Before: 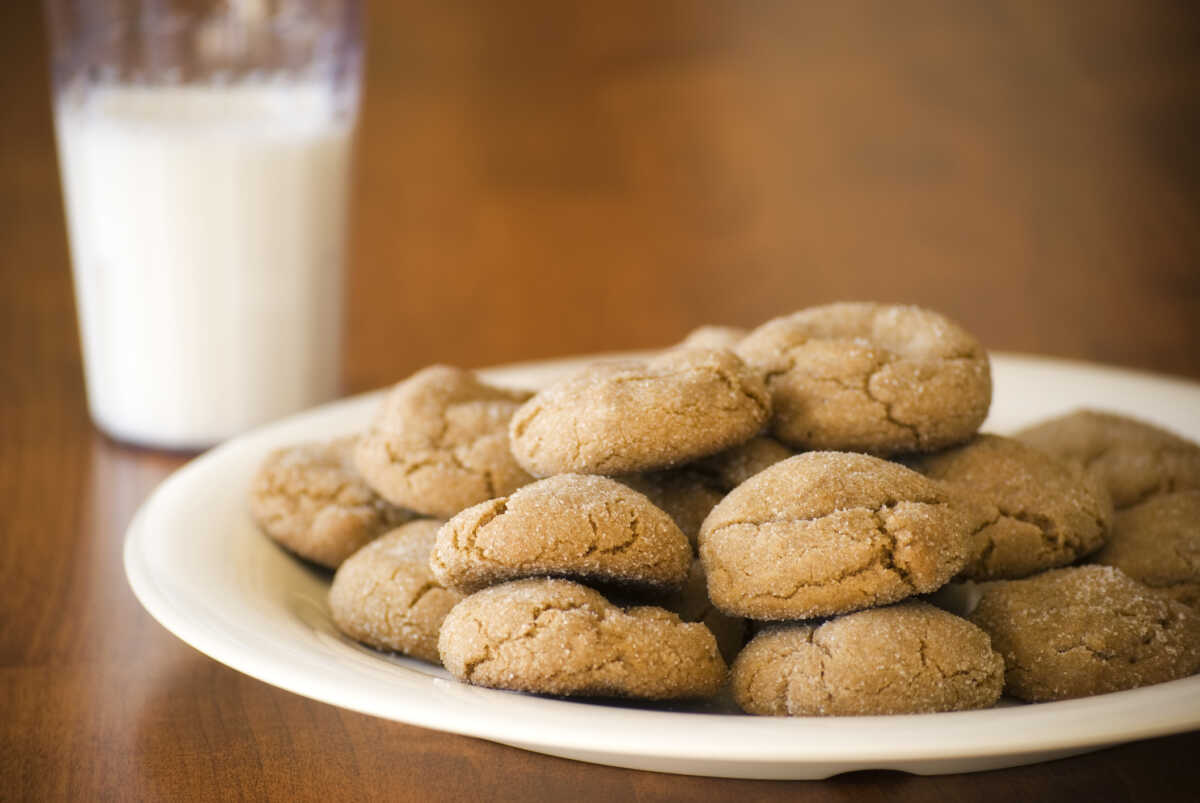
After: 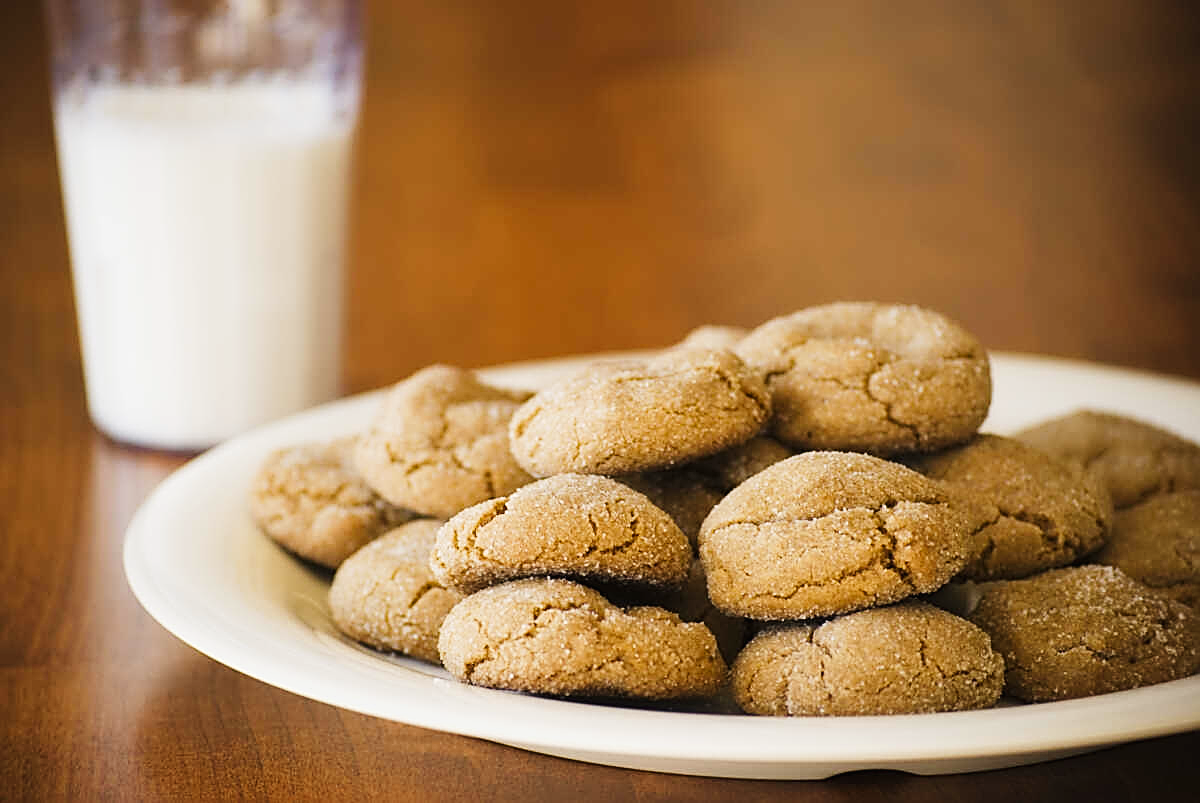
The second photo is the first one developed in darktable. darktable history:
tone curve: curves: ch0 [(0, 0.011) (0.139, 0.106) (0.295, 0.271) (0.499, 0.523) (0.739, 0.782) (0.857, 0.879) (1, 0.967)]; ch1 [(0, 0) (0.291, 0.229) (0.394, 0.365) (0.469, 0.456) (0.495, 0.497) (0.524, 0.53) (0.588, 0.62) (0.725, 0.779) (1, 1)]; ch2 [(0, 0) (0.125, 0.089) (0.35, 0.317) (0.437, 0.42) (0.502, 0.499) (0.537, 0.551) (0.613, 0.636) (1, 1)], preserve colors none
sharpen: amount 1.006
